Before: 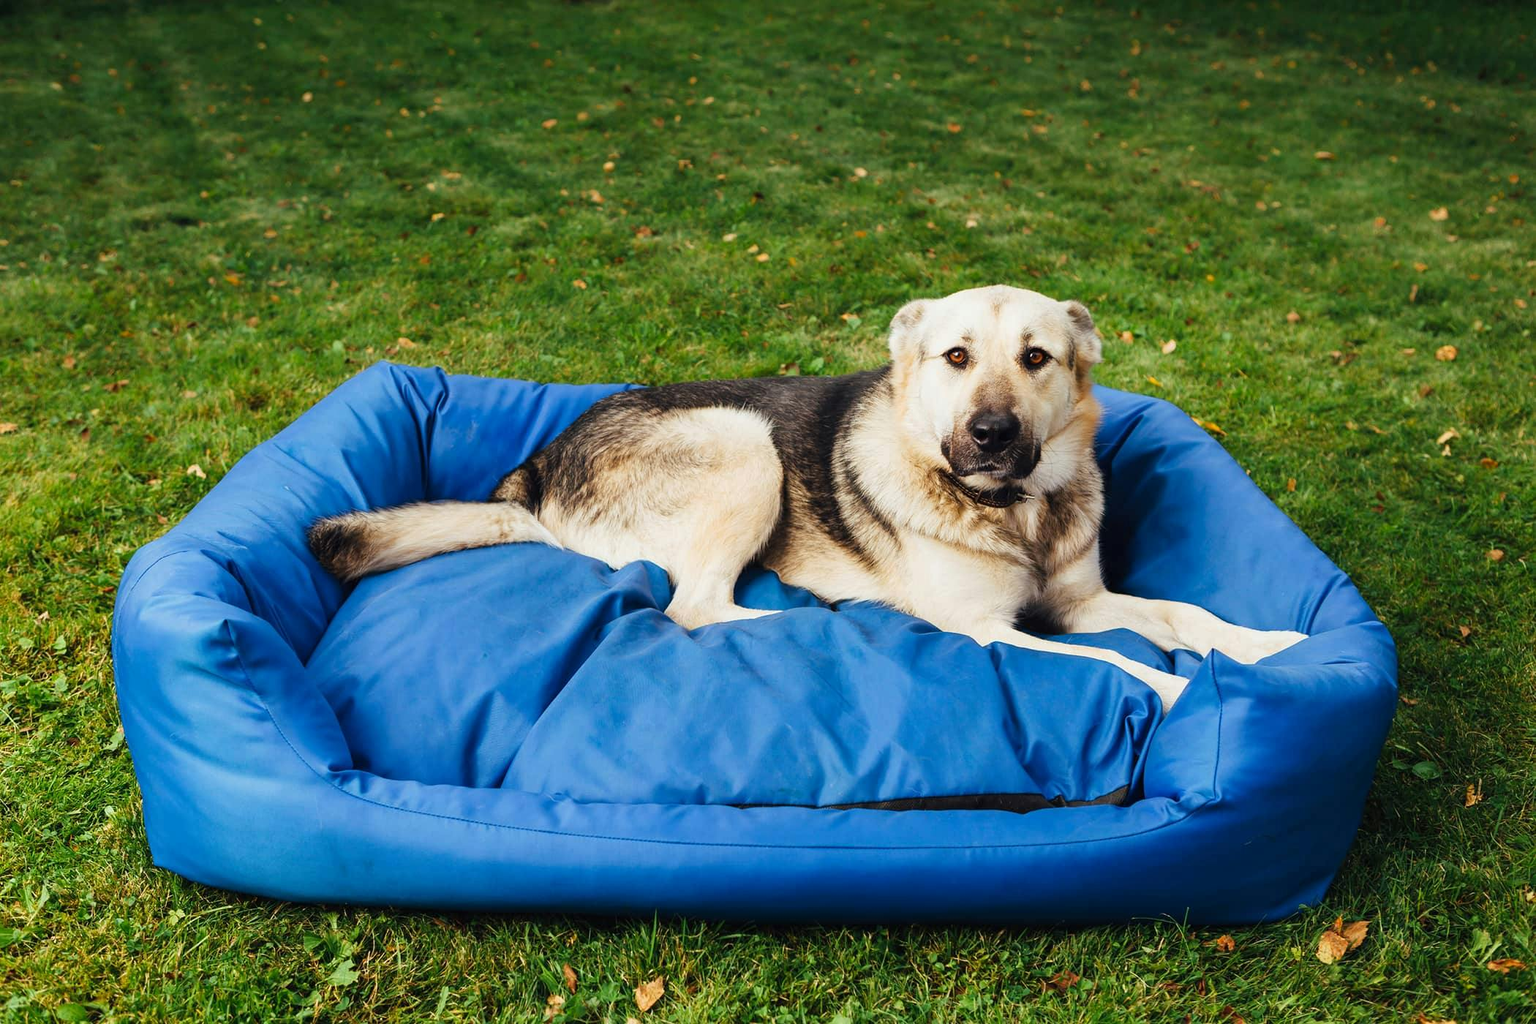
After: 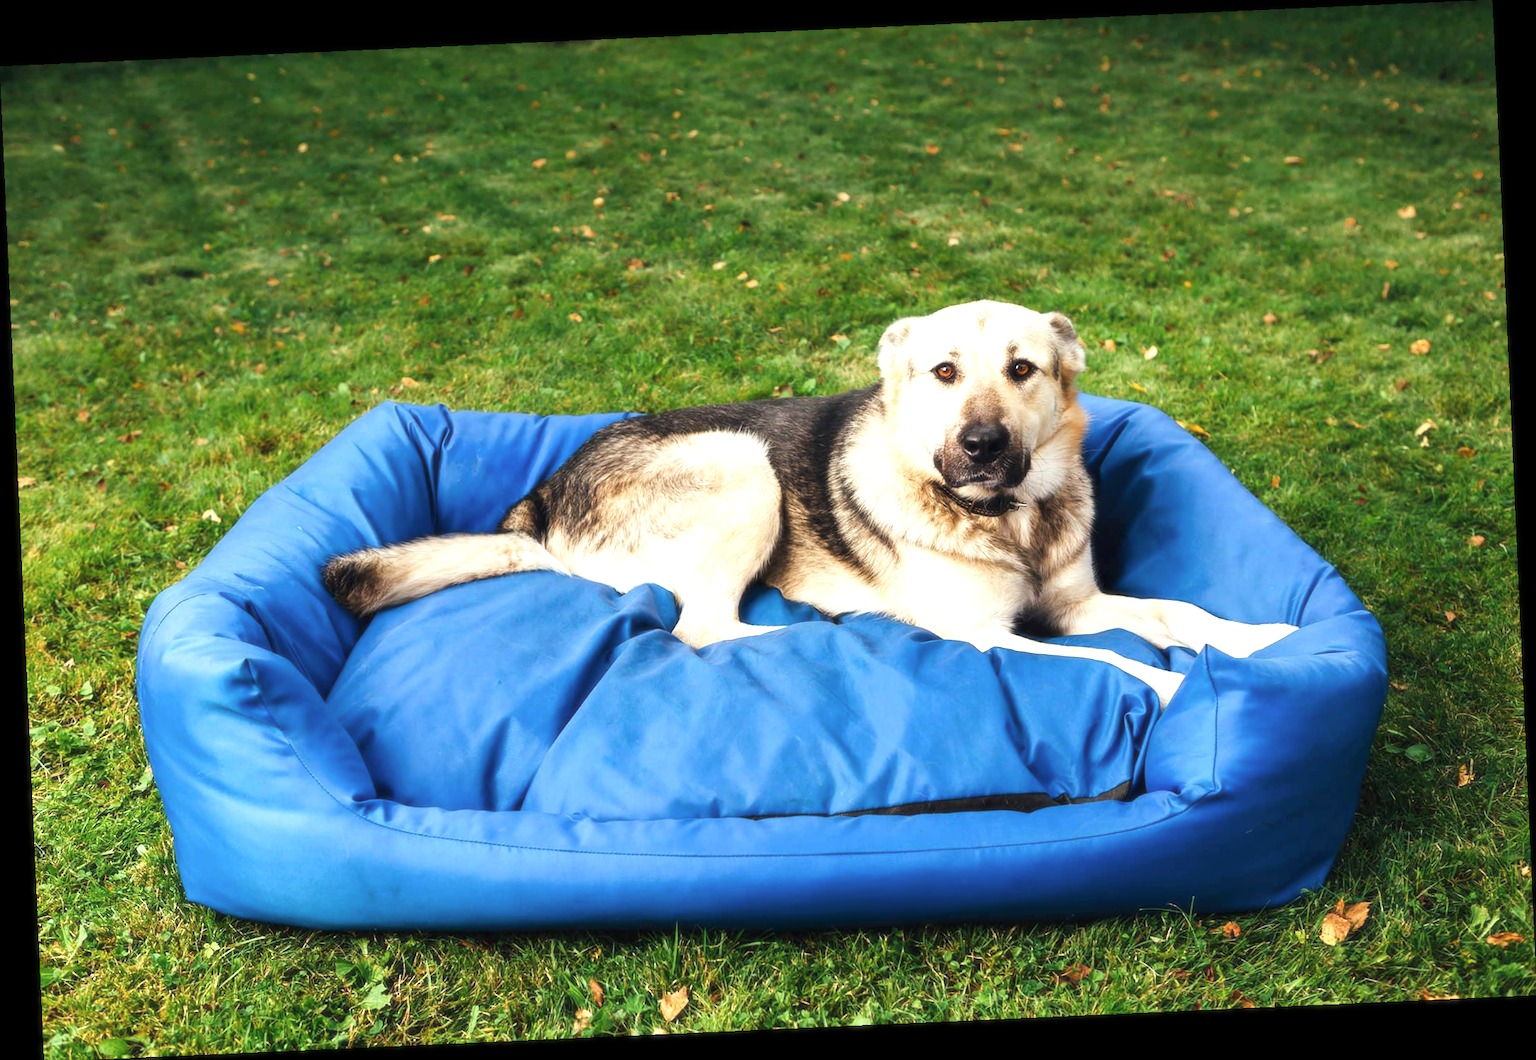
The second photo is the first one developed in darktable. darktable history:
rotate and perspective: rotation -2.56°, automatic cropping off
exposure: exposure 0.64 EV, compensate highlight preservation false
soften: size 10%, saturation 50%, brightness 0.2 EV, mix 10%
